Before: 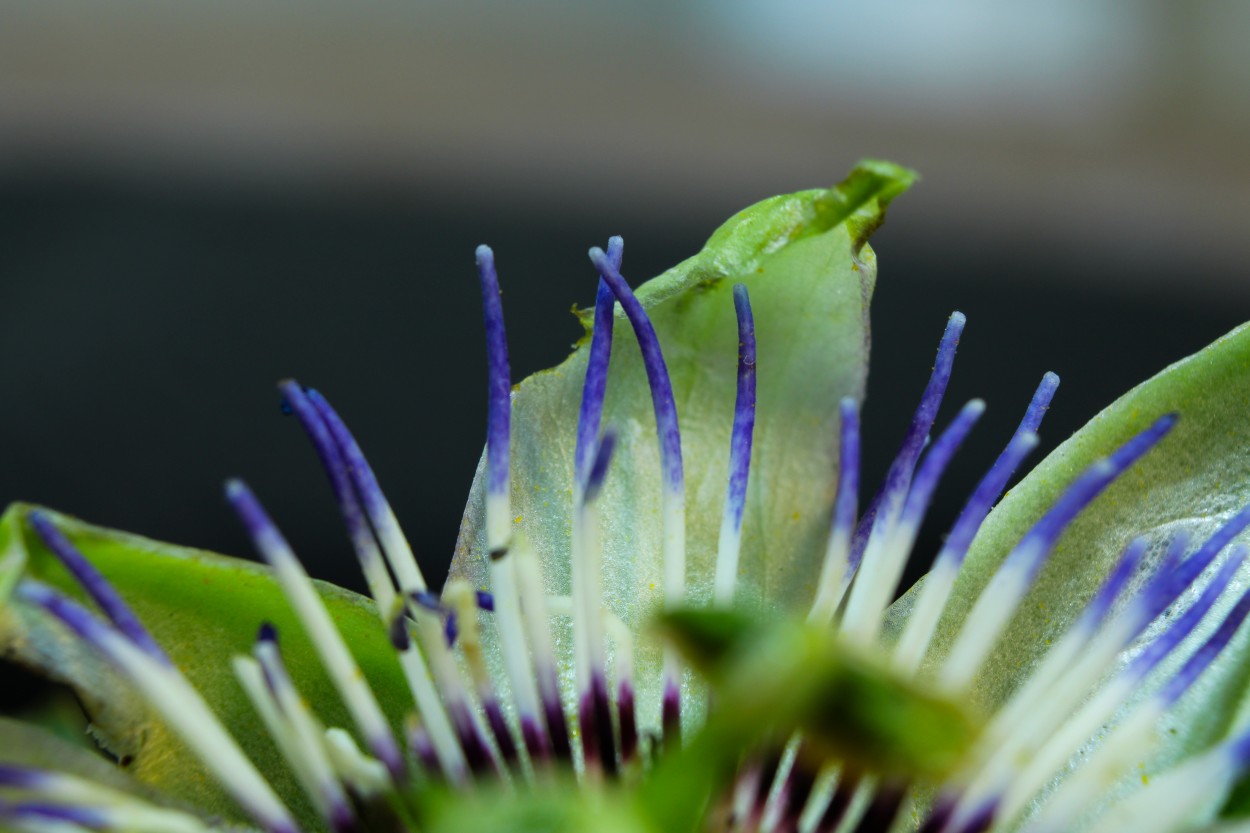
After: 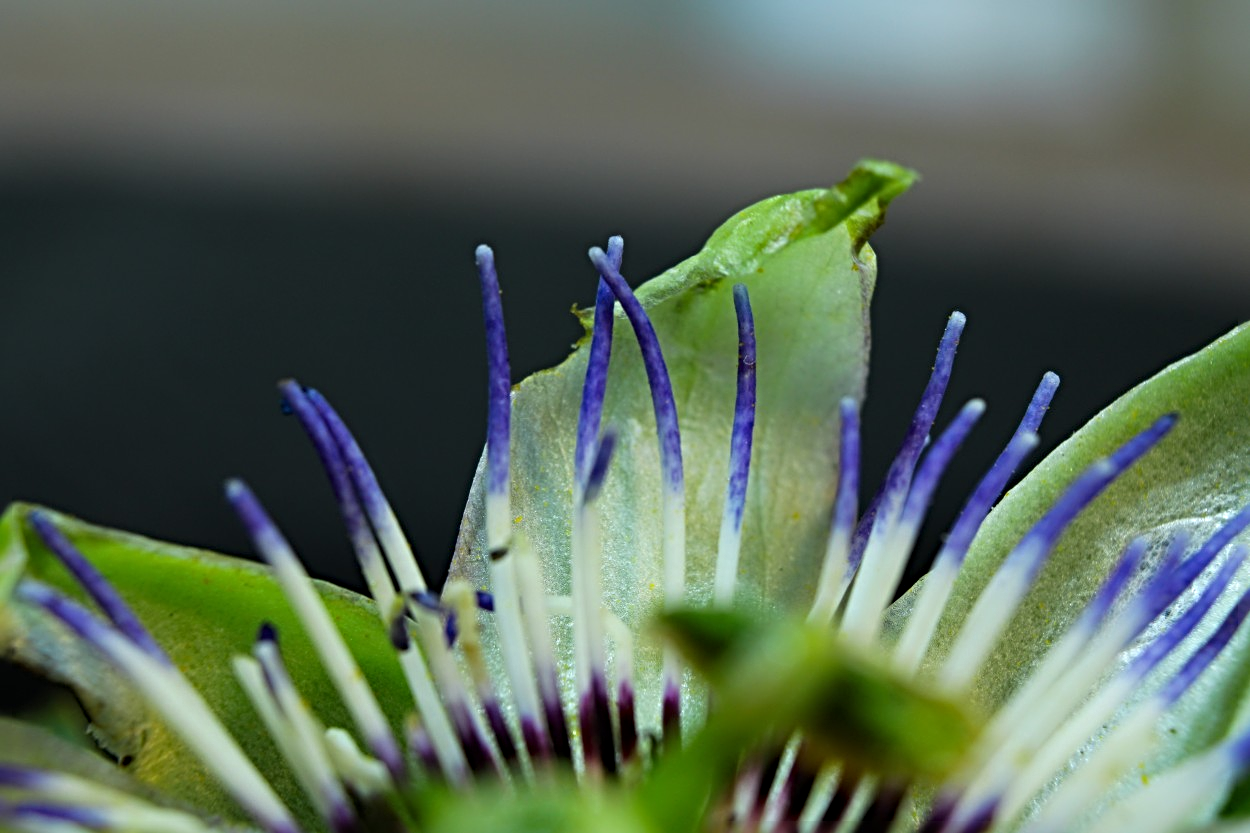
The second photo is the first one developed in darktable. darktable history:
sharpen: radius 4.905
